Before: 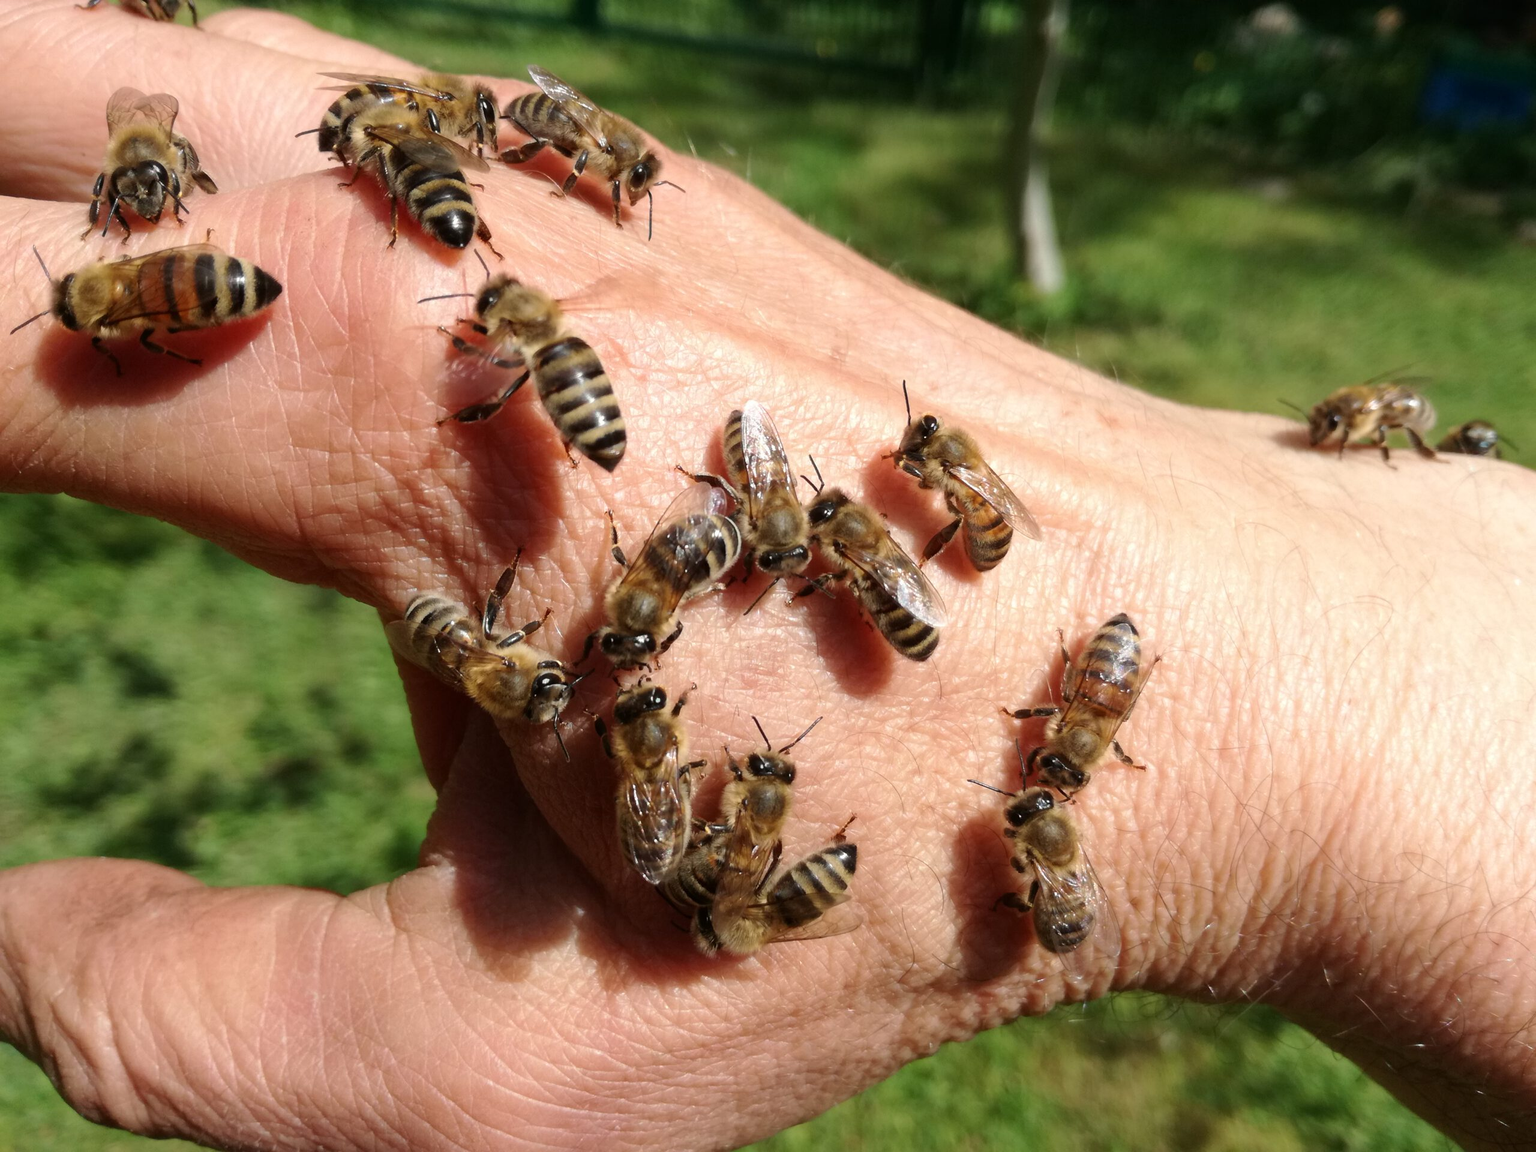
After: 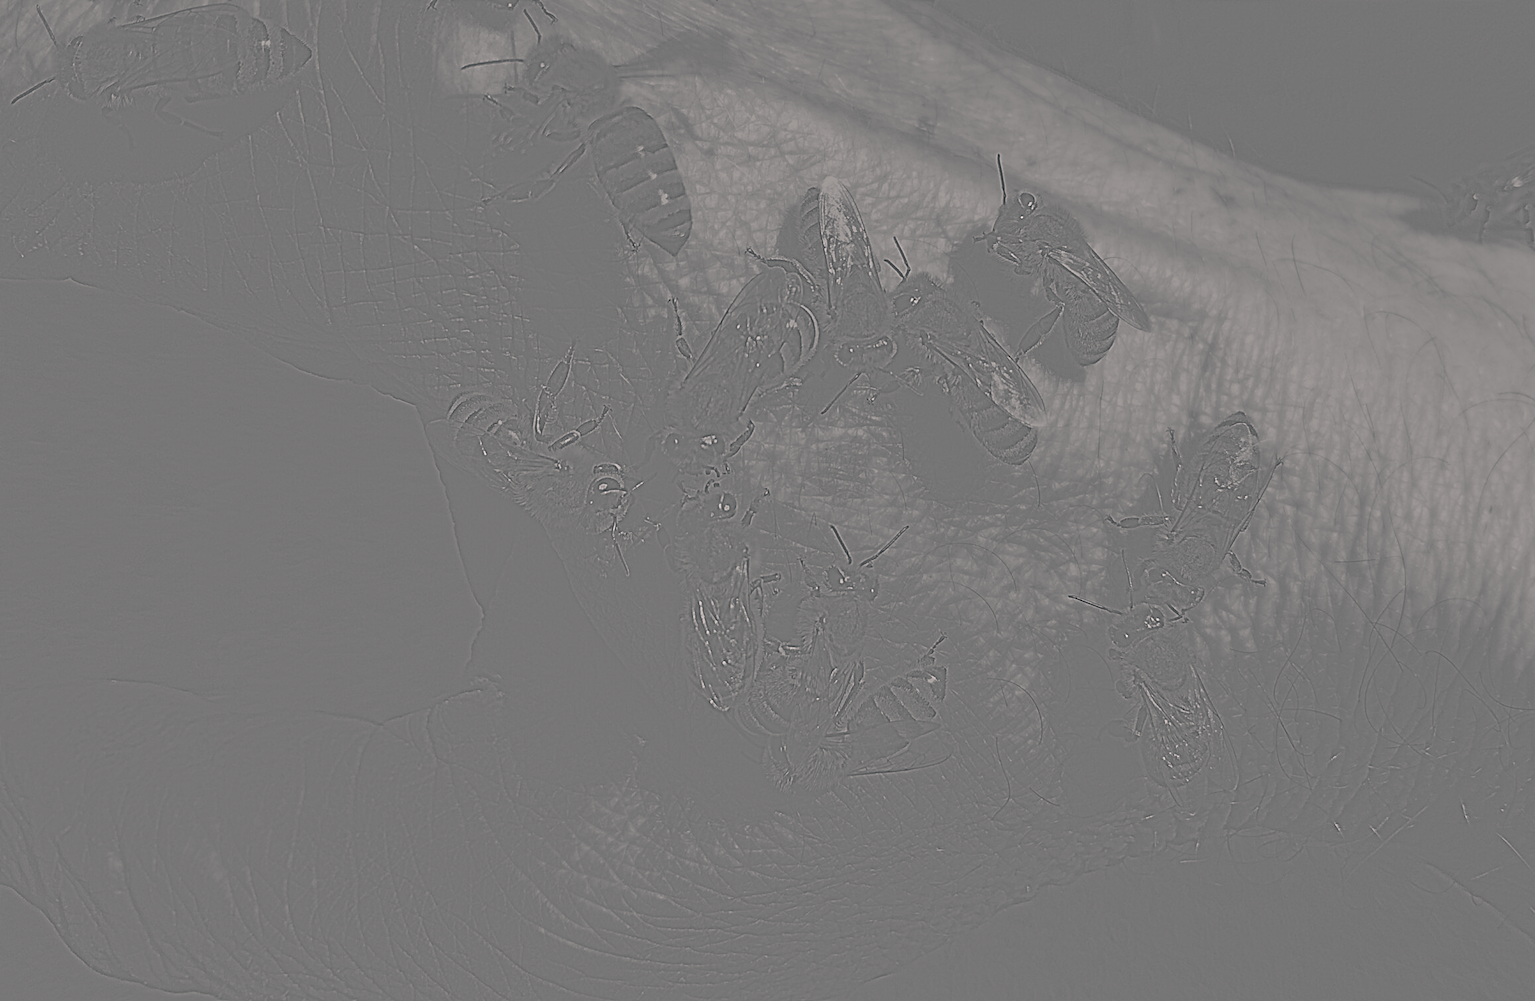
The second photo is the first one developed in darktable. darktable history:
local contrast: detail 150%
exposure: black level correction 0, exposure 0.95 EV, compensate exposure bias true, compensate highlight preservation false
highpass: sharpness 9.84%, contrast boost 9.94%
white balance: red 0.967, blue 1.049
sharpen: on, module defaults
color correction: highlights a* 5.38, highlights b* 5.3, shadows a* -4.26, shadows b* -5.11
crop: top 20.916%, right 9.437%, bottom 0.316%
